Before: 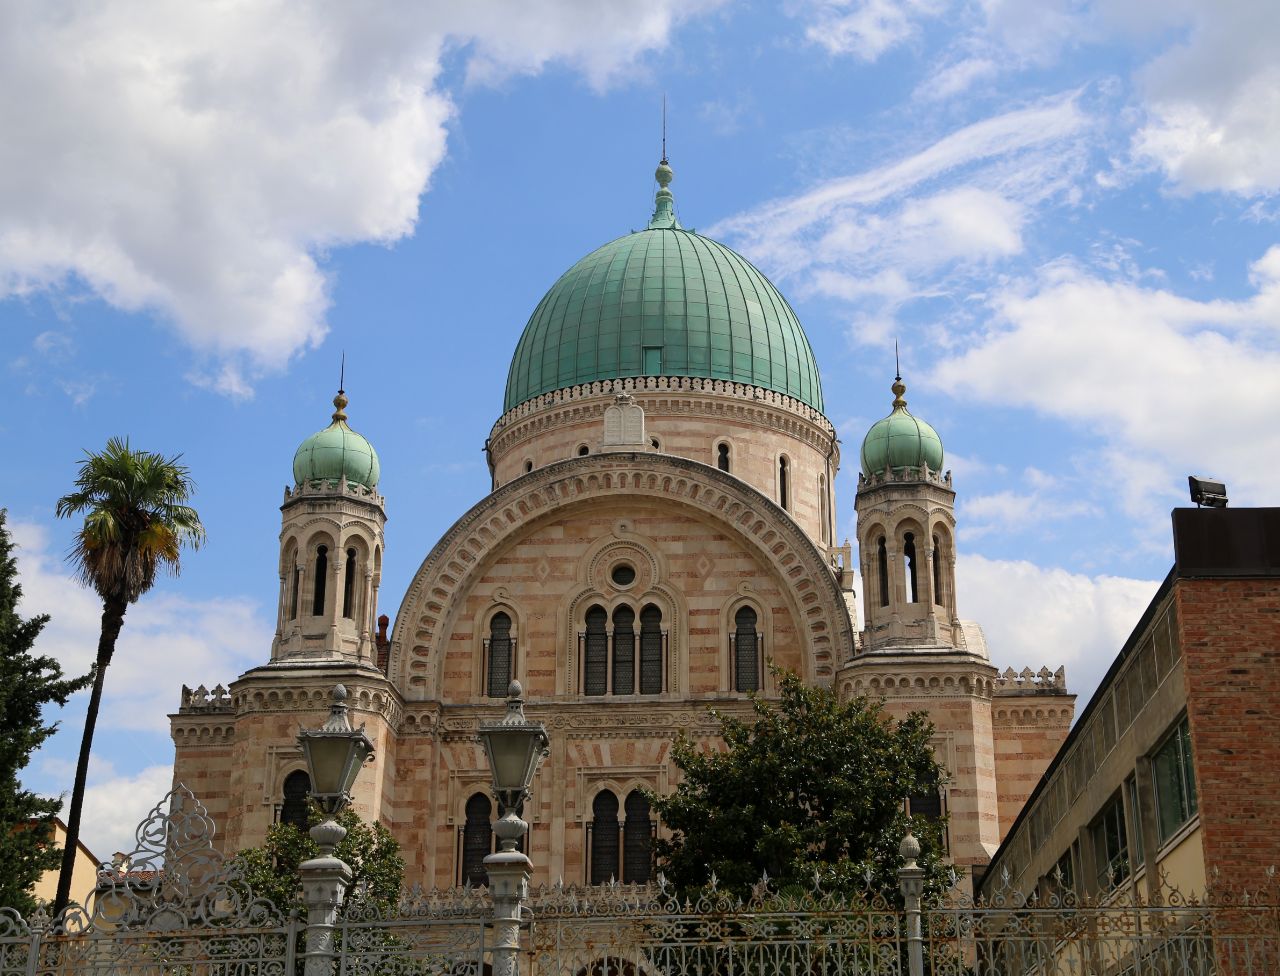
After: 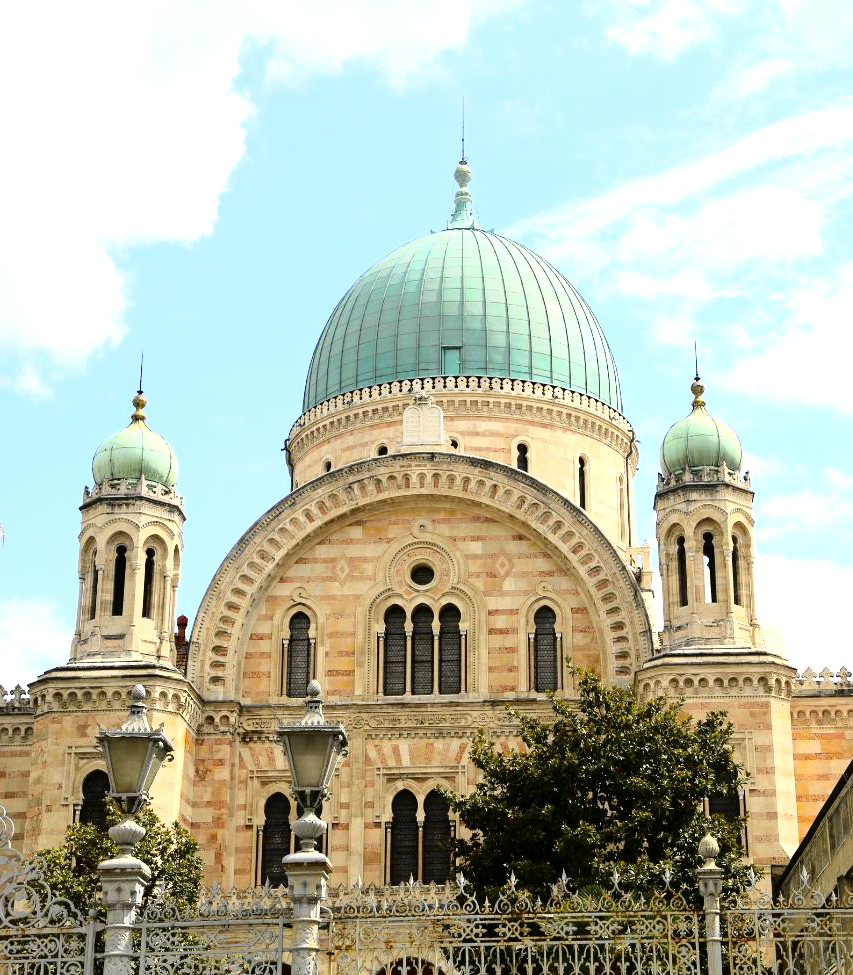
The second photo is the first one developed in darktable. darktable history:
crop and rotate: left 15.754%, right 17.579%
exposure: exposure 1.223 EV, compensate highlight preservation false
tone curve: curves: ch0 [(0, 0) (0.136, 0.071) (0.346, 0.366) (0.489, 0.573) (0.66, 0.748) (0.858, 0.926) (1, 0.977)]; ch1 [(0, 0) (0.353, 0.344) (0.45, 0.46) (0.498, 0.498) (0.521, 0.512) (0.563, 0.559) (0.592, 0.605) (0.641, 0.673) (1, 1)]; ch2 [(0, 0) (0.333, 0.346) (0.375, 0.375) (0.424, 0.43) (0.476, 0.492) (0.502, 0.502) (0.524, 0.531) (0.579, 0.61) (0.612, 0.644) (0.641, 0.722) (1, 1)], color space Lab, independent channels, preserve colors none
